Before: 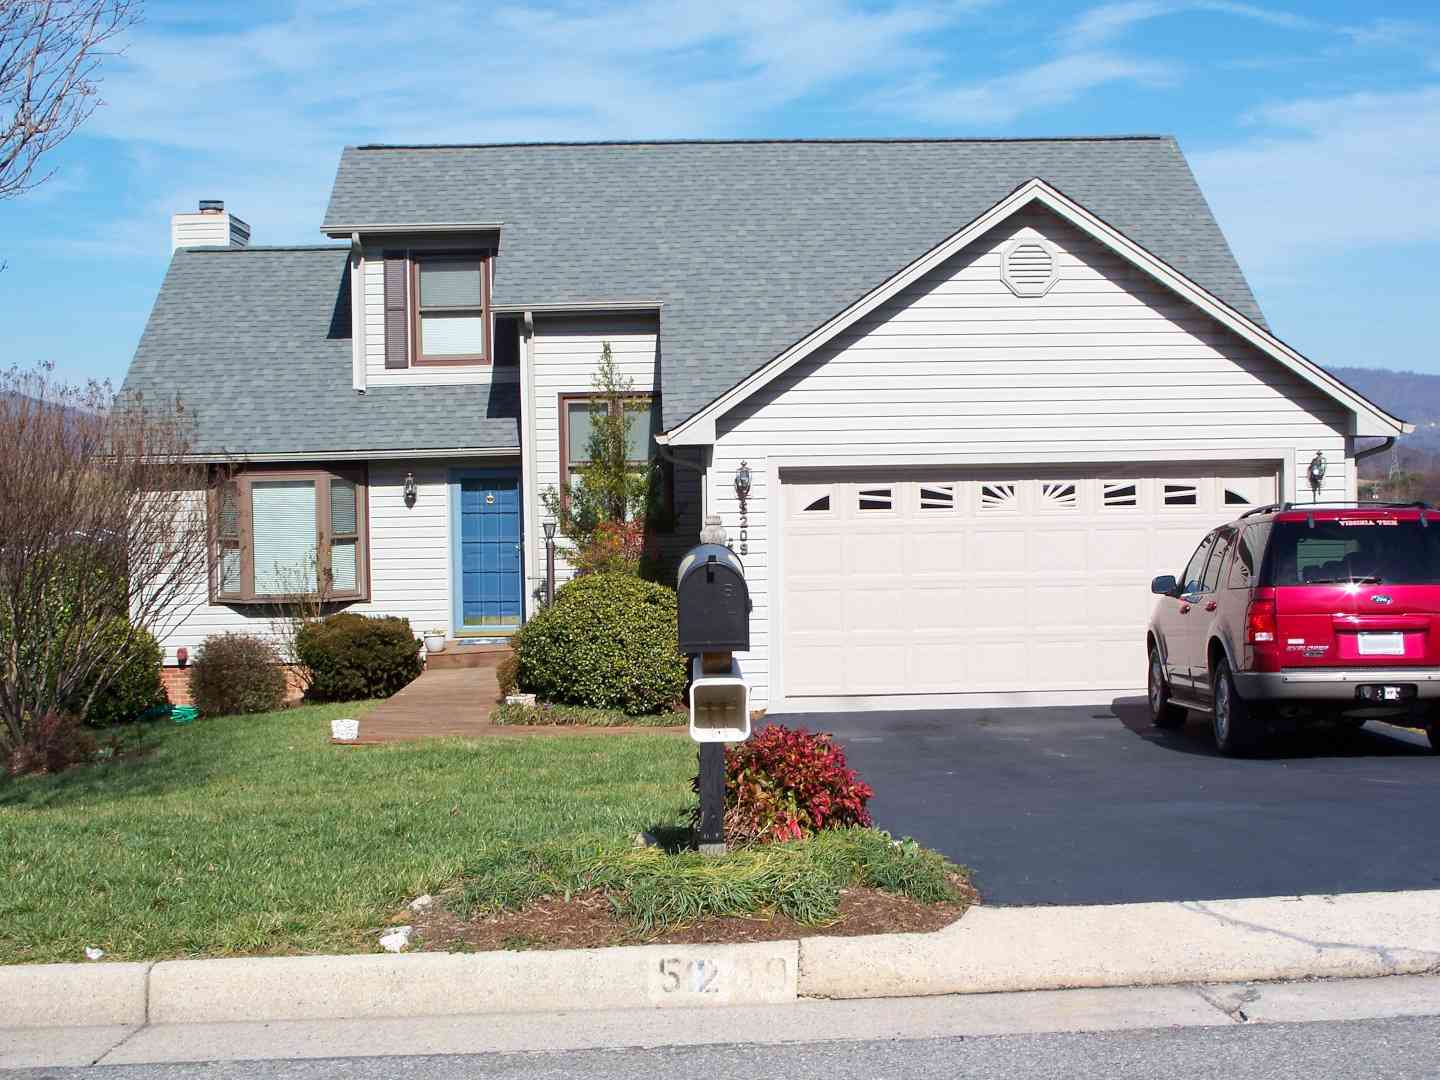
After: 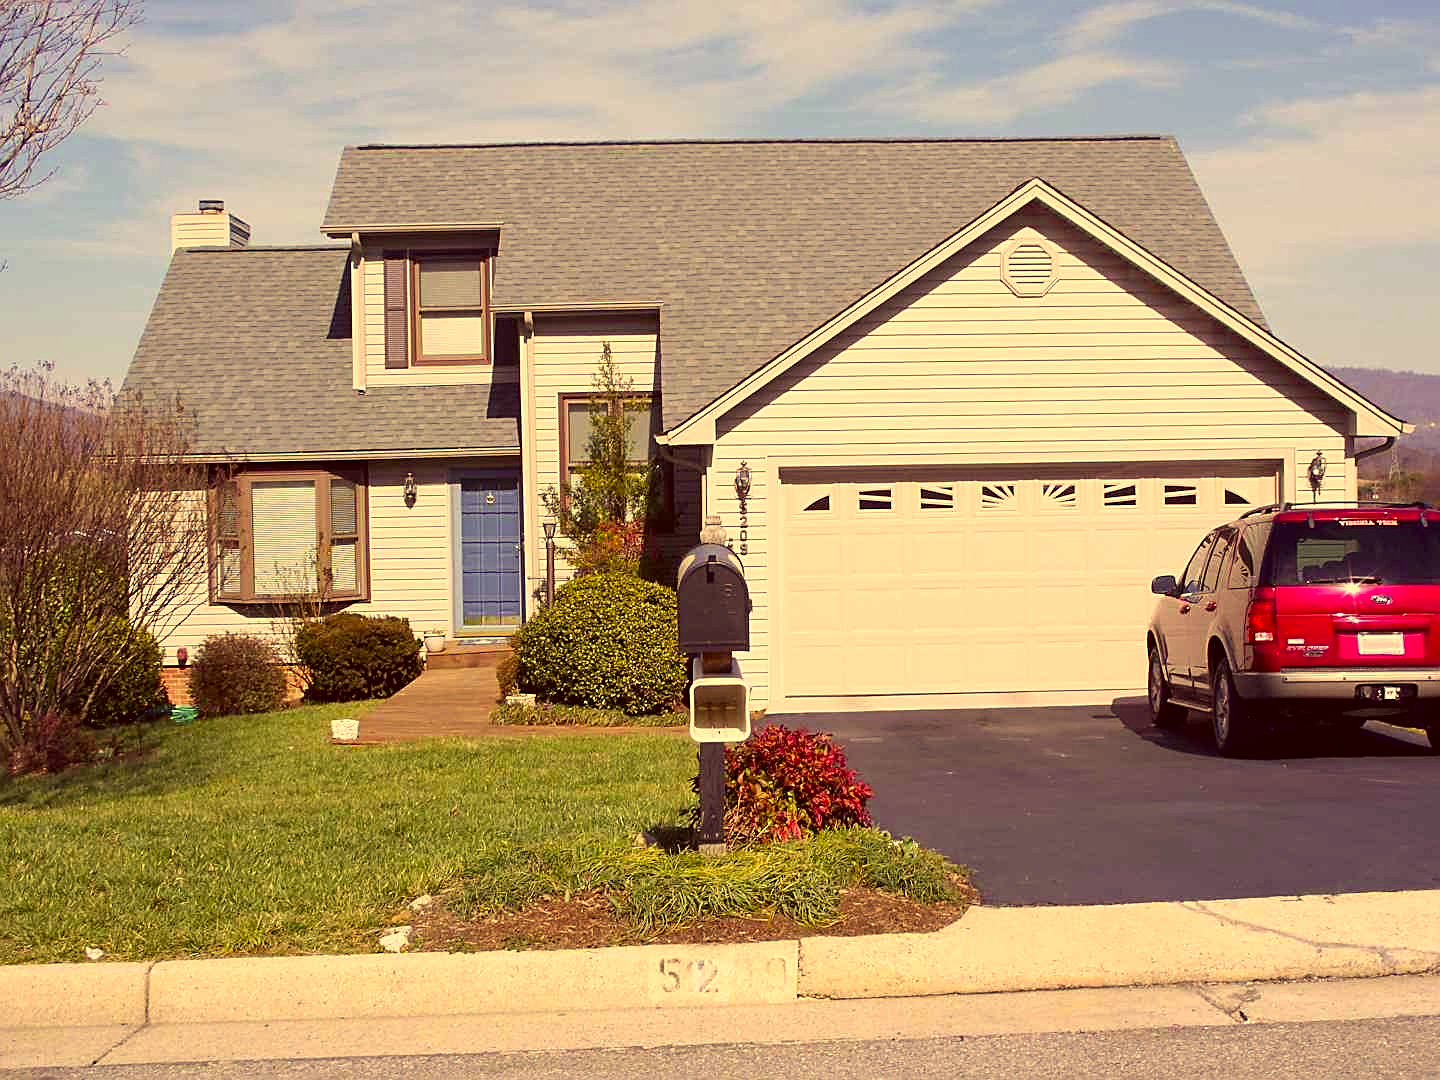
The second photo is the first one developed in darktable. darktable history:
sharpen: on, module defaults
color correction: highlights a* 10.12, highlights b* 39.04, shadows a* 14.62, shadows b* 3.37
